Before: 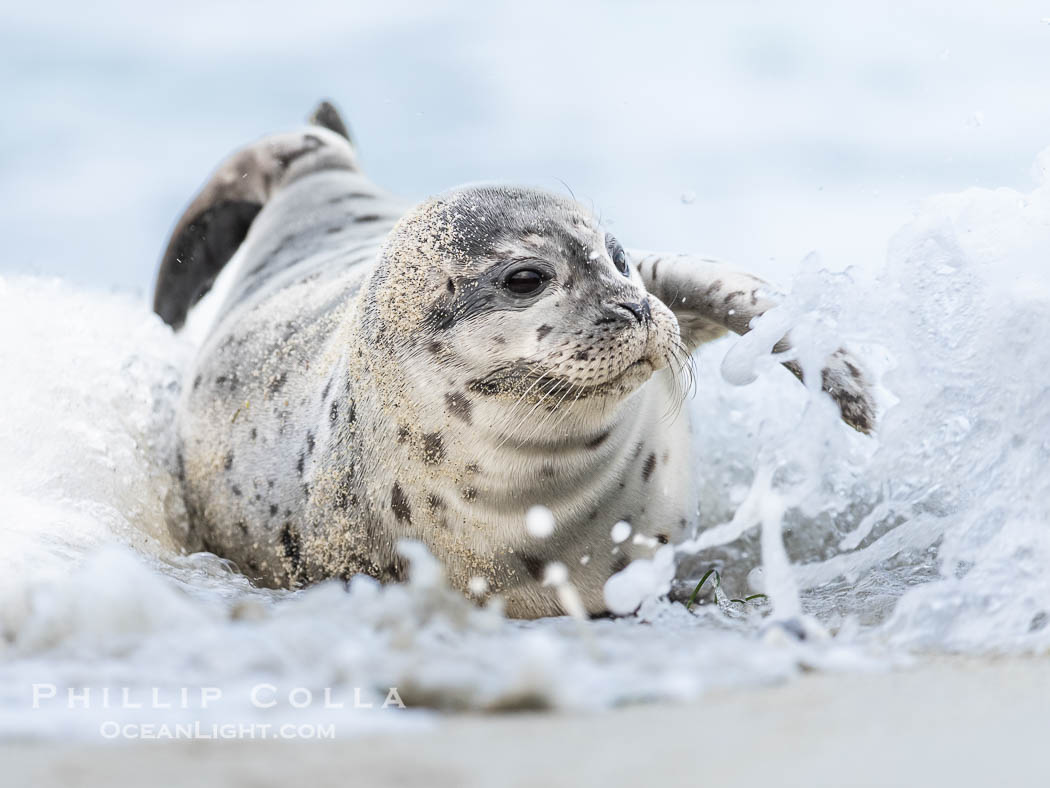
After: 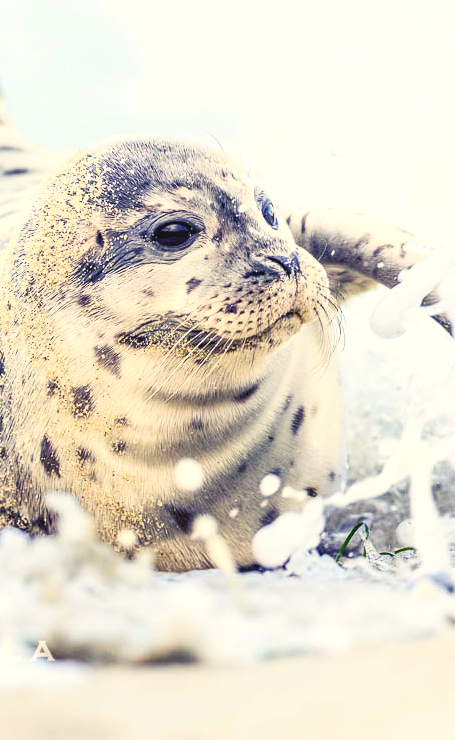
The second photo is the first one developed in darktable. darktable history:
crop: left 33.452%, top 6.025%, right 23.155%
contrast brightness saturation: contrast 0.23, brightness 0.1, saturation 0.29
color balance rgb: shadows lift › luminance -28.76%, shadows lift › chroma 15%, shadows lift › hue 270°, power › chroma 1%, power › hue 255°, highlights gain › luminance 7.14%, highlights gain › chroma 2%, highlights gain › hue 90°, global offset › luminance -0.29%, global offset › hue 260°, perceptual saturation grading › global saturation 20%, perceptual saturation grading › highlights -13.92%, perceptual saturation grading › shadows 50%
exposure: black level correction 0.005, exposure 0.286 EV, compensate highlight preservation false
color calibration: x 0.329, y 0.345, temperature 5633 K
local contrast: detail 110%
